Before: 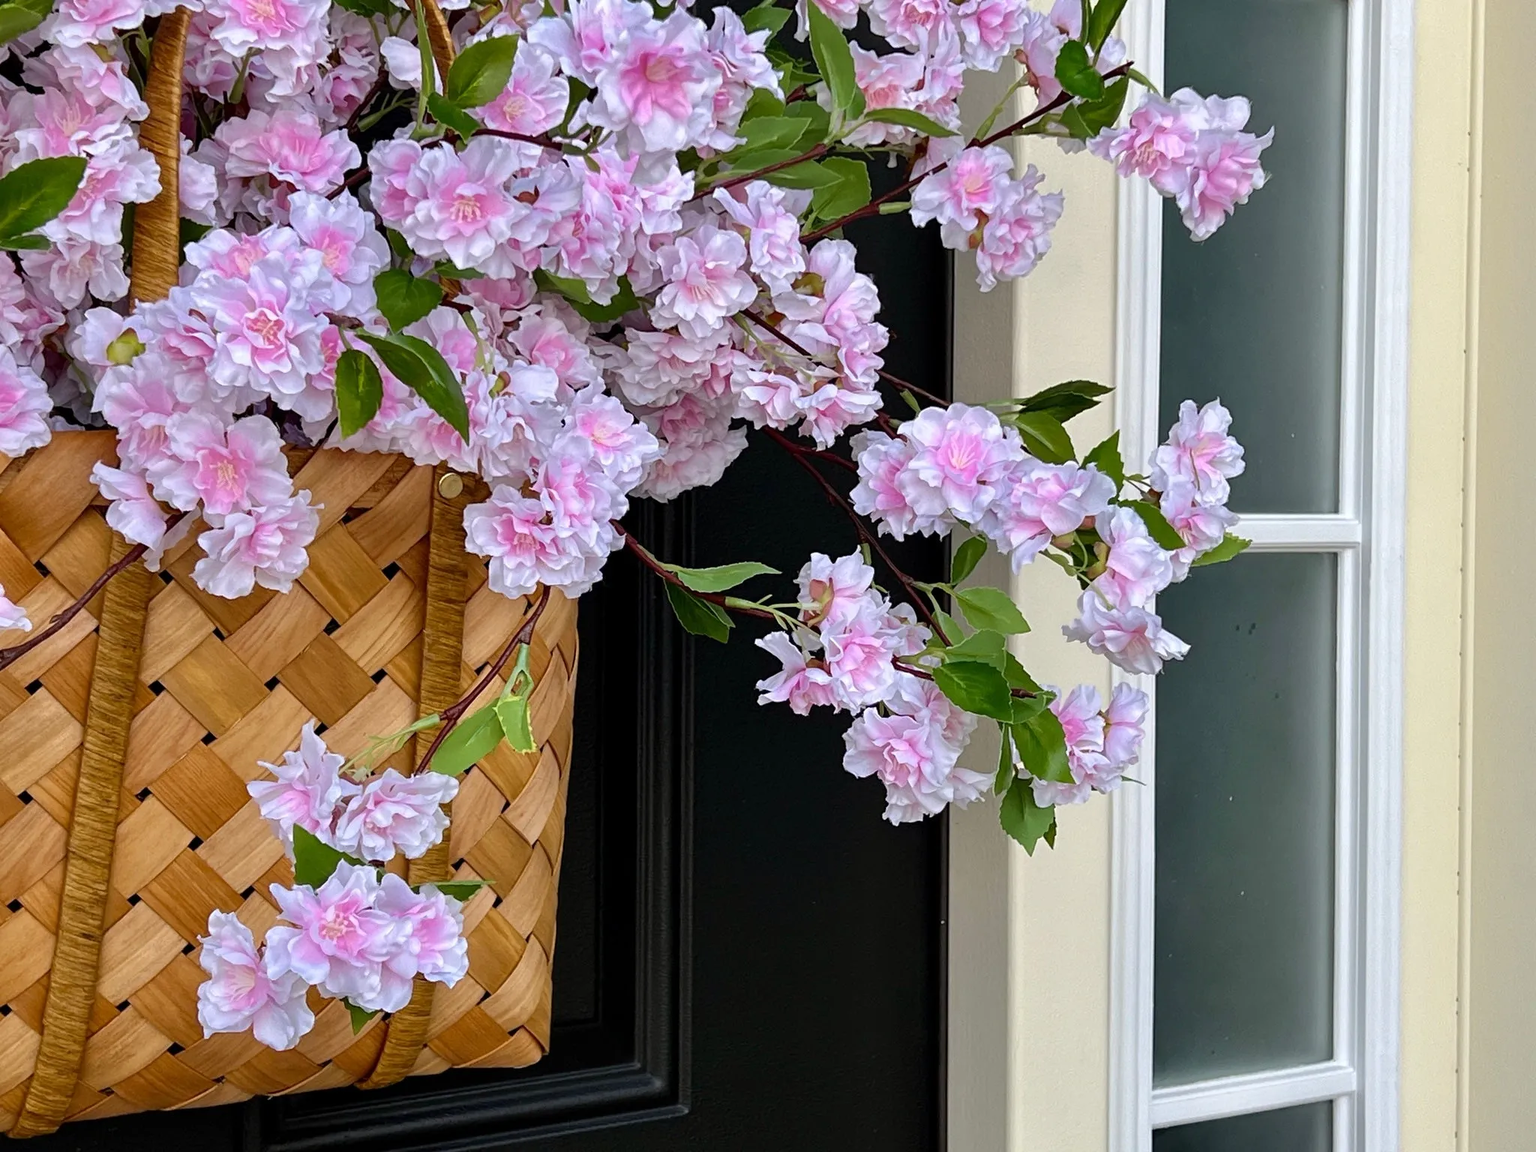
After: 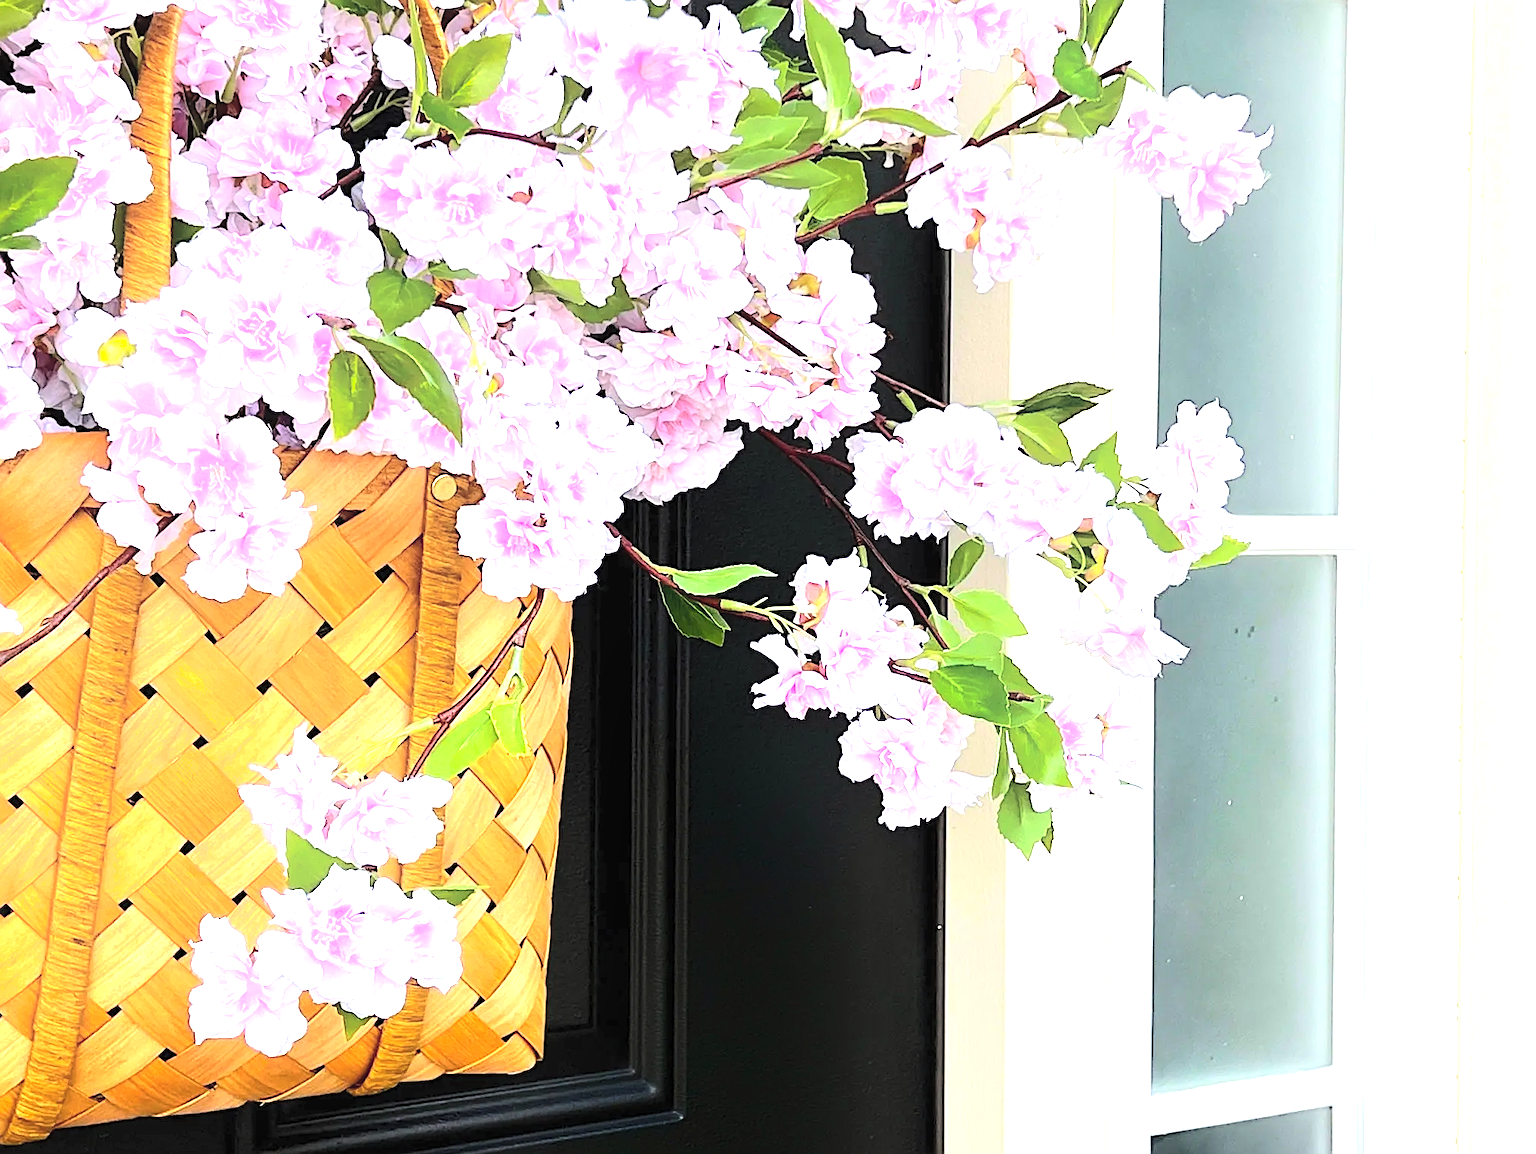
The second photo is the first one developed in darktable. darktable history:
sharpen: on, module defaults
base curve: curves: ch0 [(0, 0) (0.303, 0.277) (1, 1)], preserve colors none
crop and rotate: left 0.647%, top 0.177%, bottom 0.24%
tone equalizer: -8 EV -0.716 EV, -7 EV -0.68 EV, -6 EV -0.609 EV, -5 EV -0.381 EV, -3 EV 0.401 EV, -2 EV 0.6 EV, -1 EV 0.682 EV, +0 EV 0.726 EV, edges refinement/feathering 500, mask exposure compensation -1.57 EV, preserve details no
contrast brightness saturation: contrast 0.101, brightness 0.317, saturation 0.144
exposure: black level correction 0, exposure 1.2 EV, compensate exposure bias true, compensate highlight preservation false
shadows and highlights: shadows -68.63, highlights 35.55, soften with gaussian
